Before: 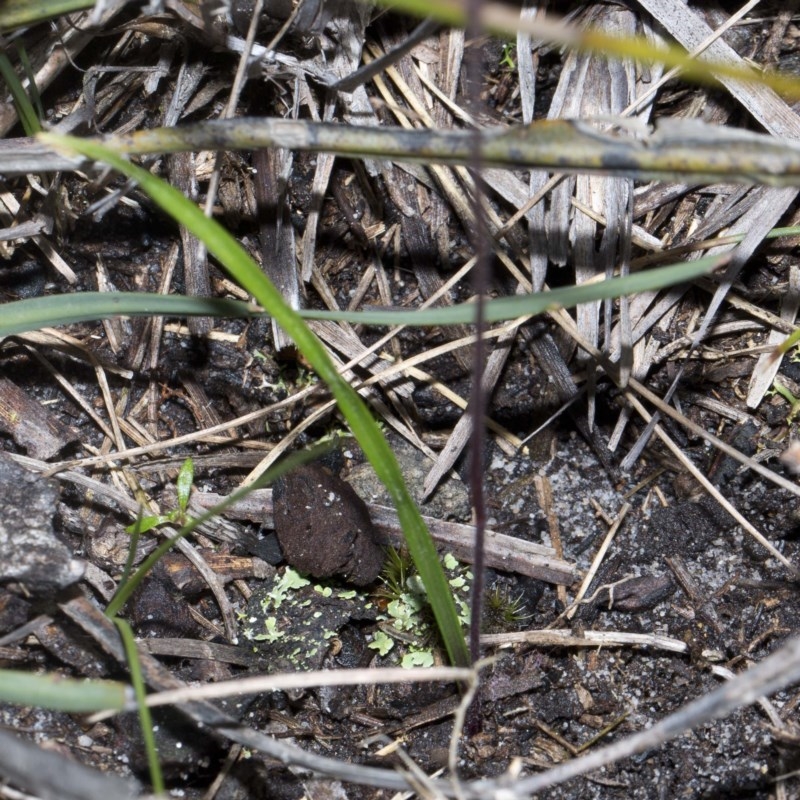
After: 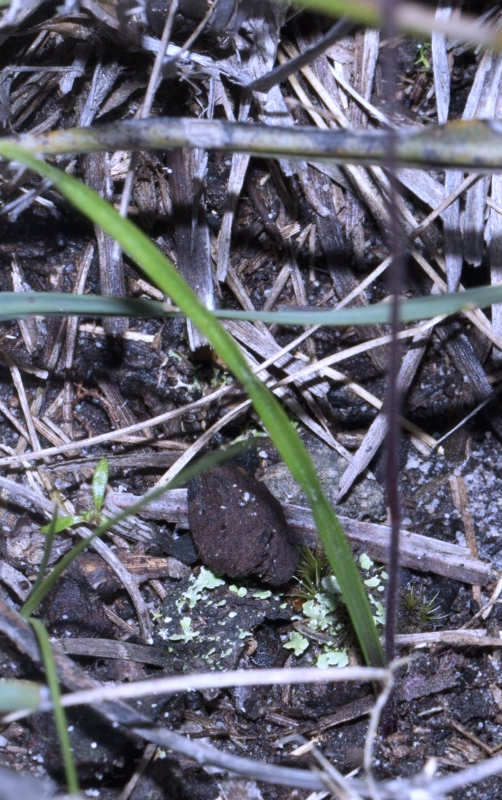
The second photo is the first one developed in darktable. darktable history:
crop: left 10.739%, right 26.391%
exposure: black level correction -0.001, exposure 0.079 EV, compensate exposure bias true, compensate highlight preservation false
color calibration: gray › normalize channels true, illuminant as shot in camera, x 0.379, y 0.397, temperature 4141.21 K, gamut compression 0.005
